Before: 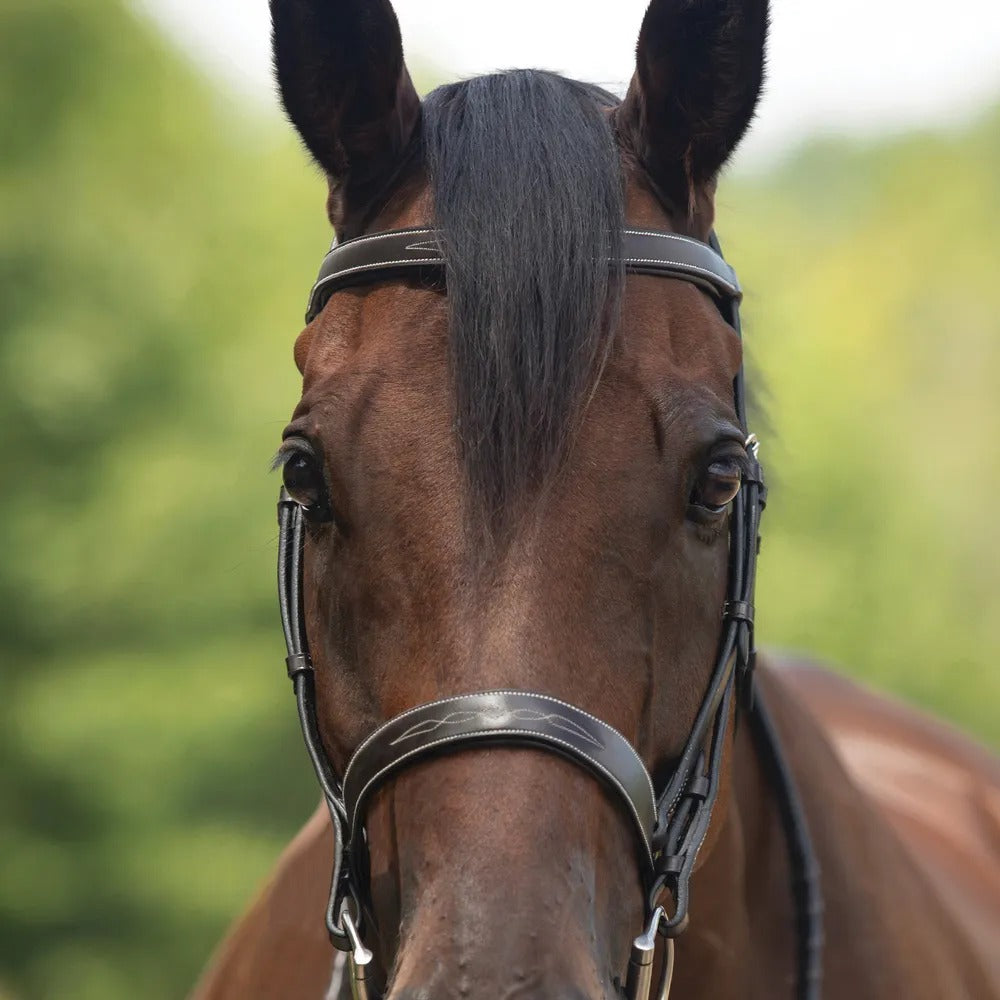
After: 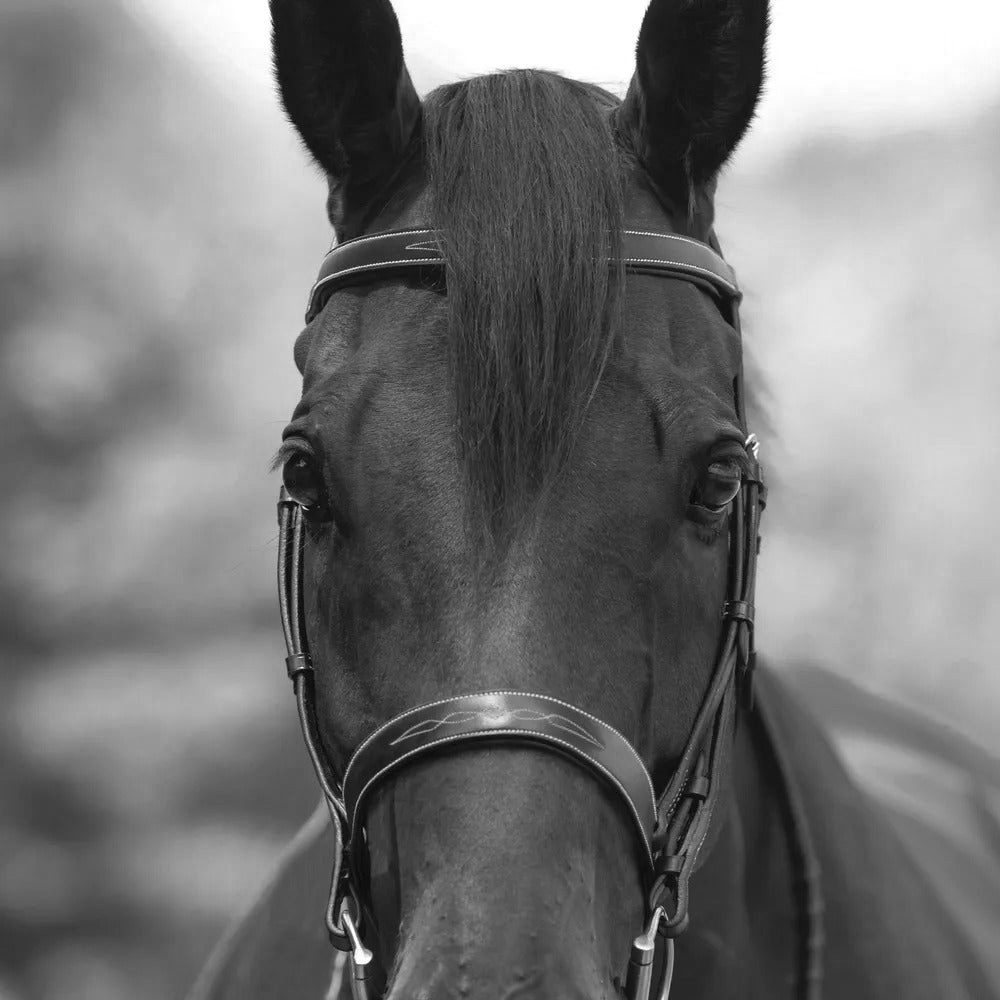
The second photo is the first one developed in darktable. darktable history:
color correction: highlights b* 3
white balance: red 1.009, blue 0.985
color zones: curves: ch0 [(0.002, 0.593) (0.143, 0.417) (0.285, 0.541) (0.455, 0.289) (0.608, 0.327) (0.727, 0.283) (0.869, 0.571) (1, 0.603)]; ch1 [(0, 0) (0.143, 0) (0.286, 0) (0.429, 0) (0.571, 0) (0.714, 0) (0.857, 0)]
